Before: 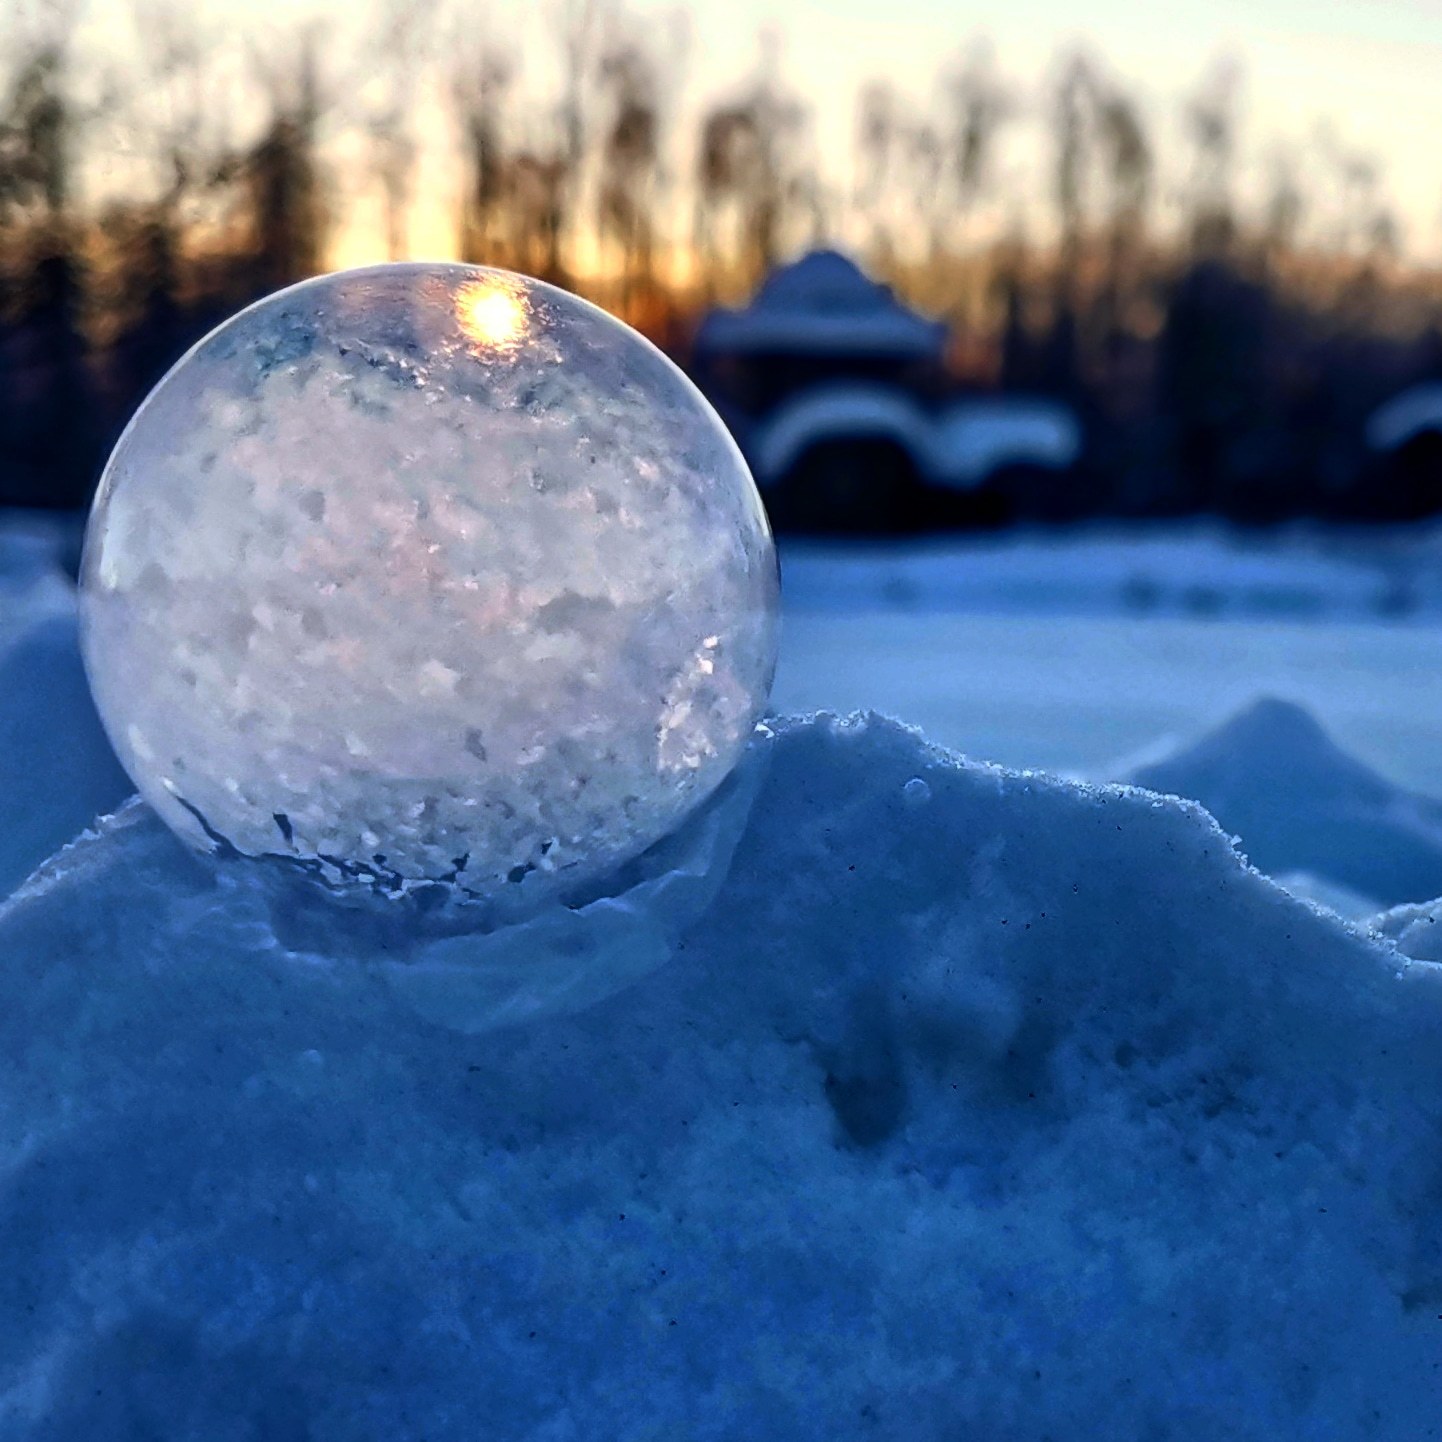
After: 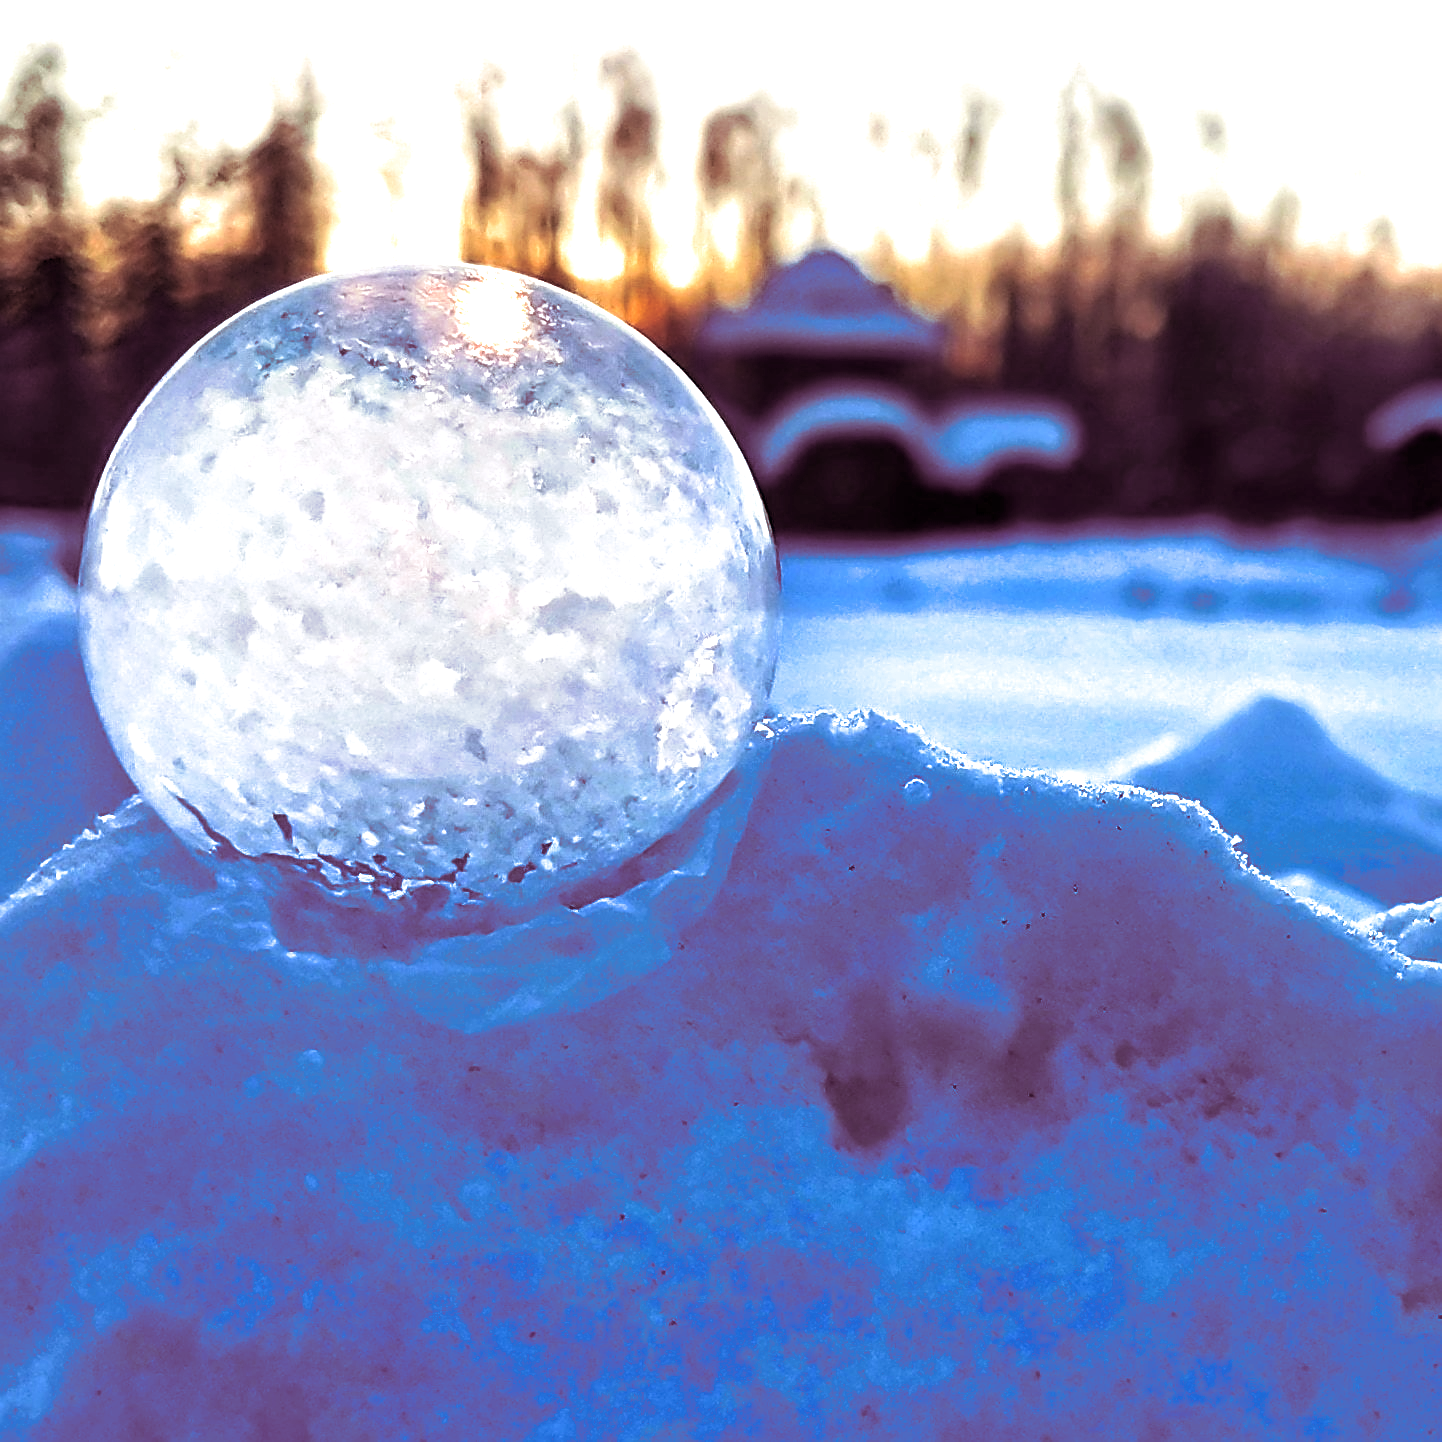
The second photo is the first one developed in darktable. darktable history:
sharpen: on, module defaults
exposure: exposure 1.061 EV, compensate highlight preservation false
split-toning: on, module defaults
